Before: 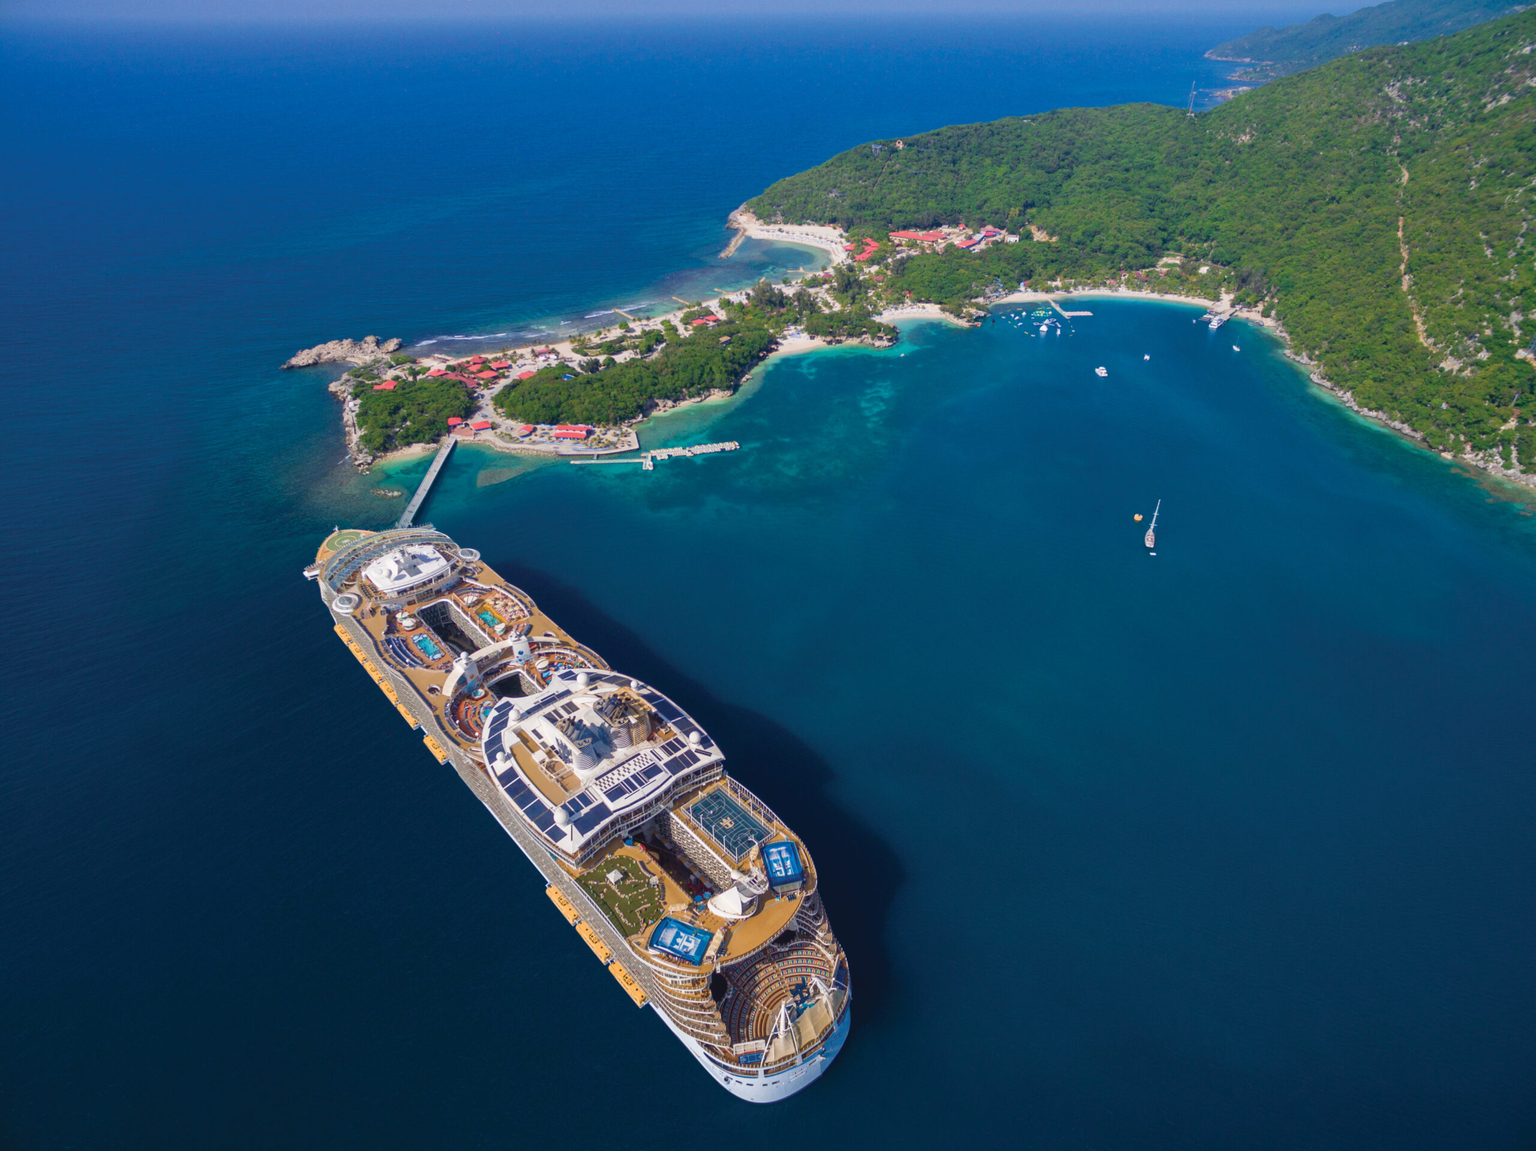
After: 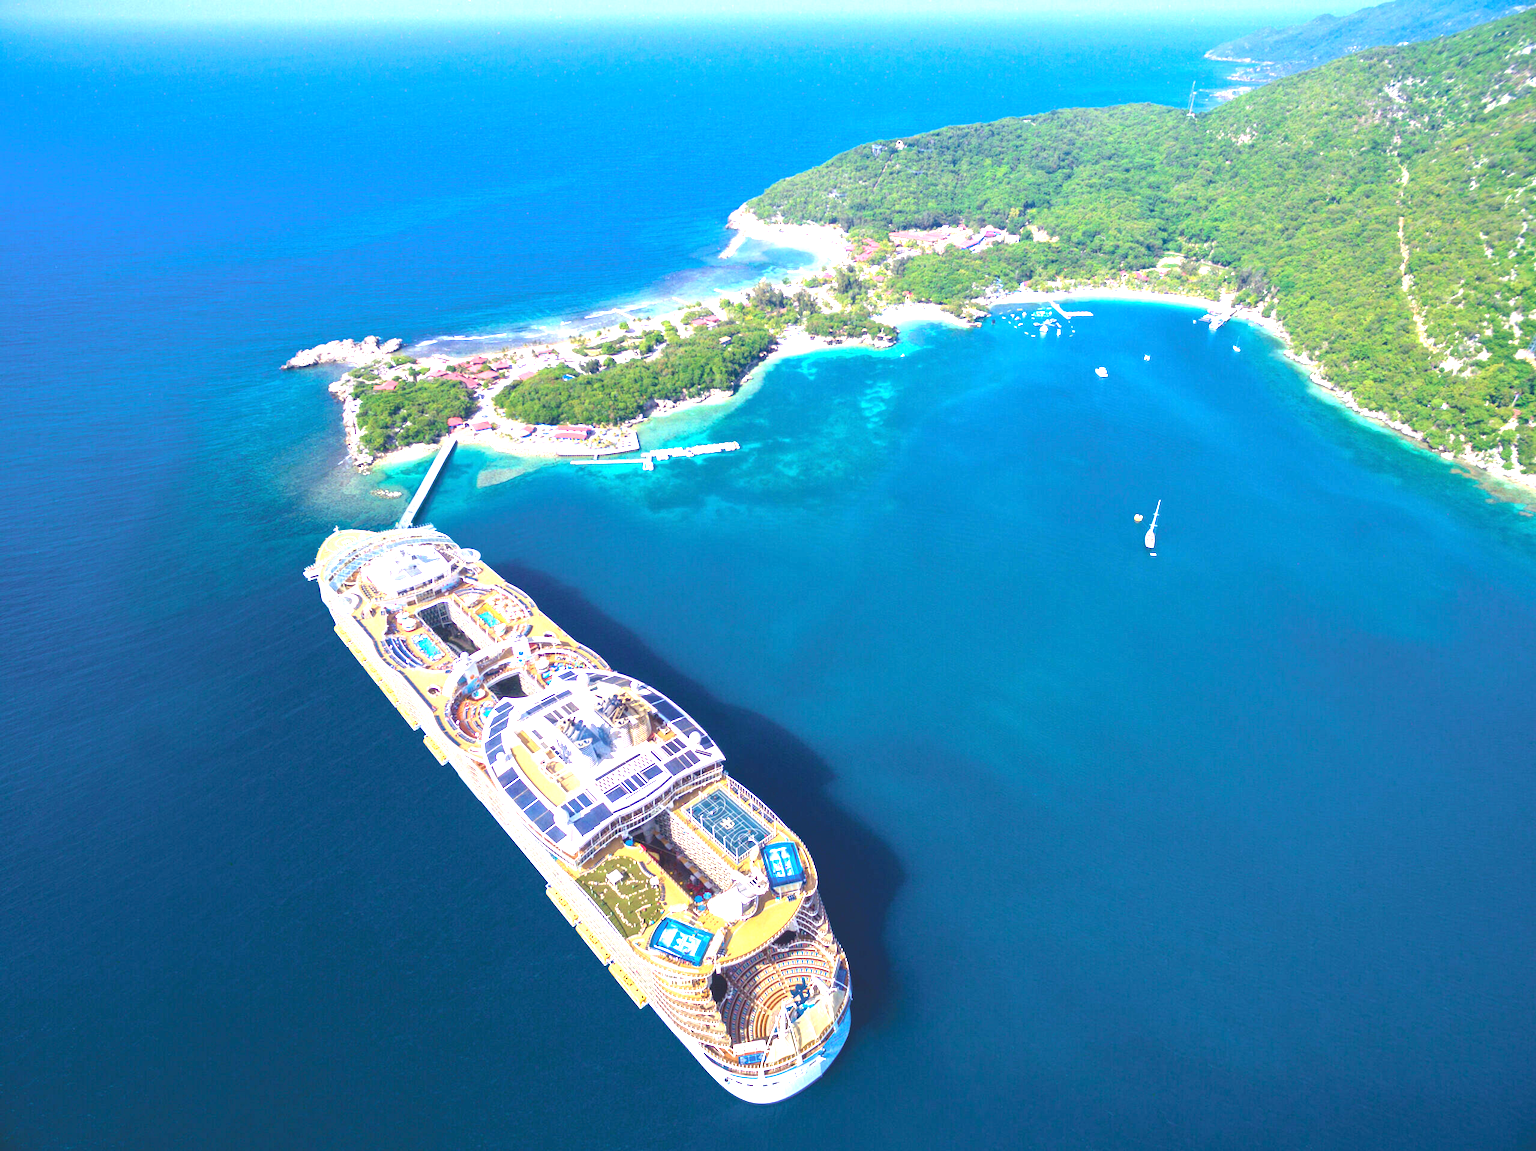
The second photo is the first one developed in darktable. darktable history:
exposure: exposure 1.991 EV, compensate highlight preservation false
